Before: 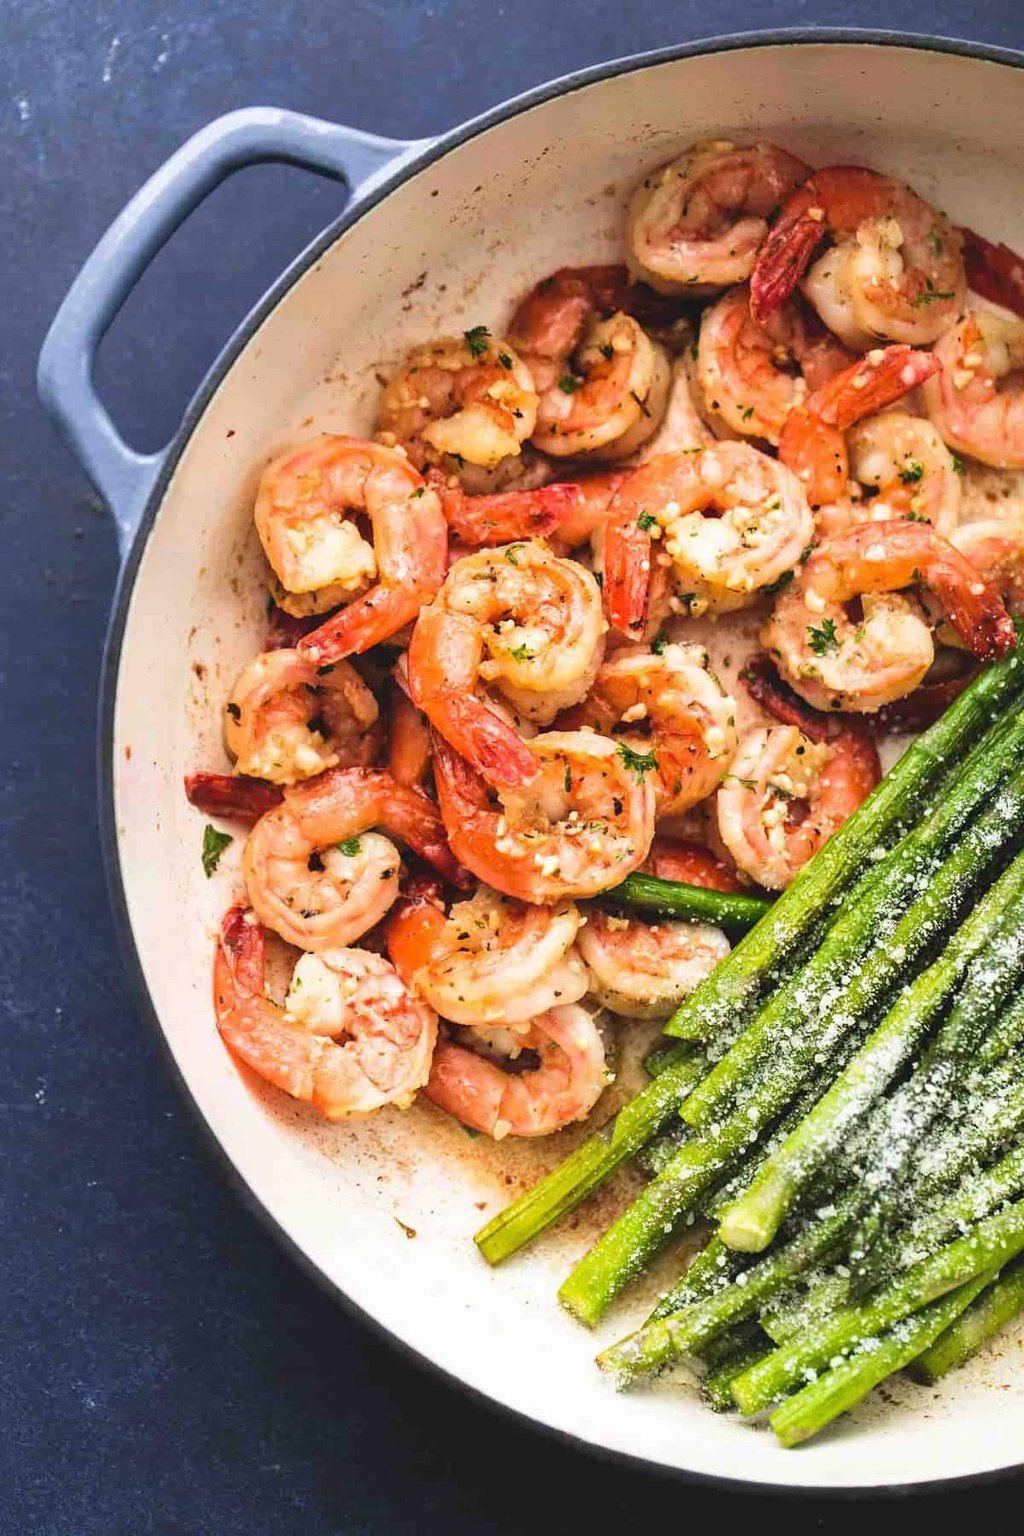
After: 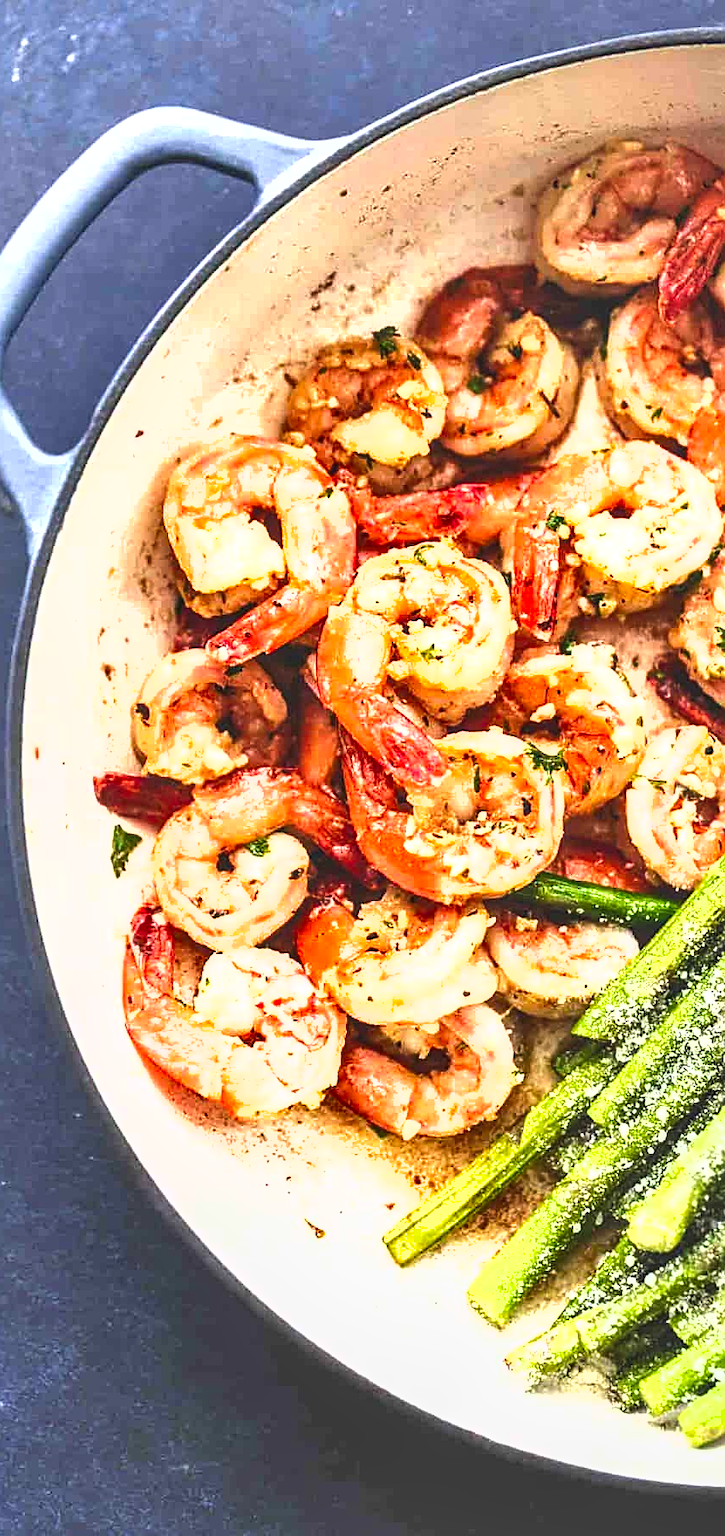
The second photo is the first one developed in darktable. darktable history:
exposure: black level correction -0.005, exposure 1.001 EV, compensate highlight preservation false
local contrast: on, module defaults
shadows and highlights: soften with gaussian
sharpen: on, module defaults
crop and rotate: left 8.969%, right 20.12%
